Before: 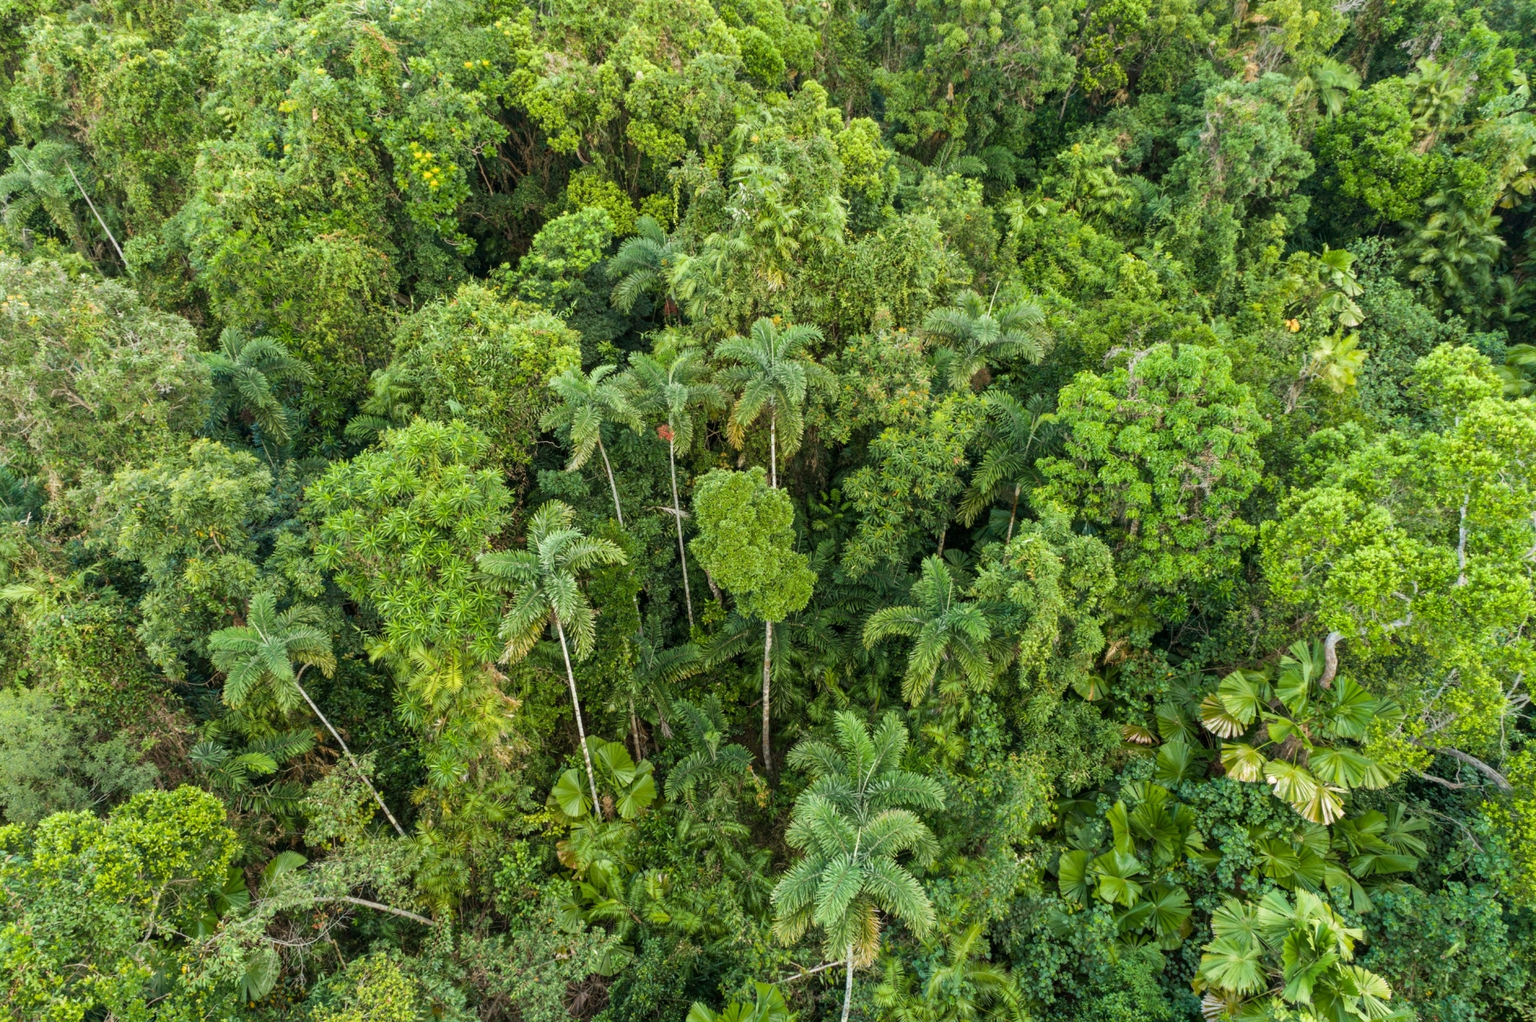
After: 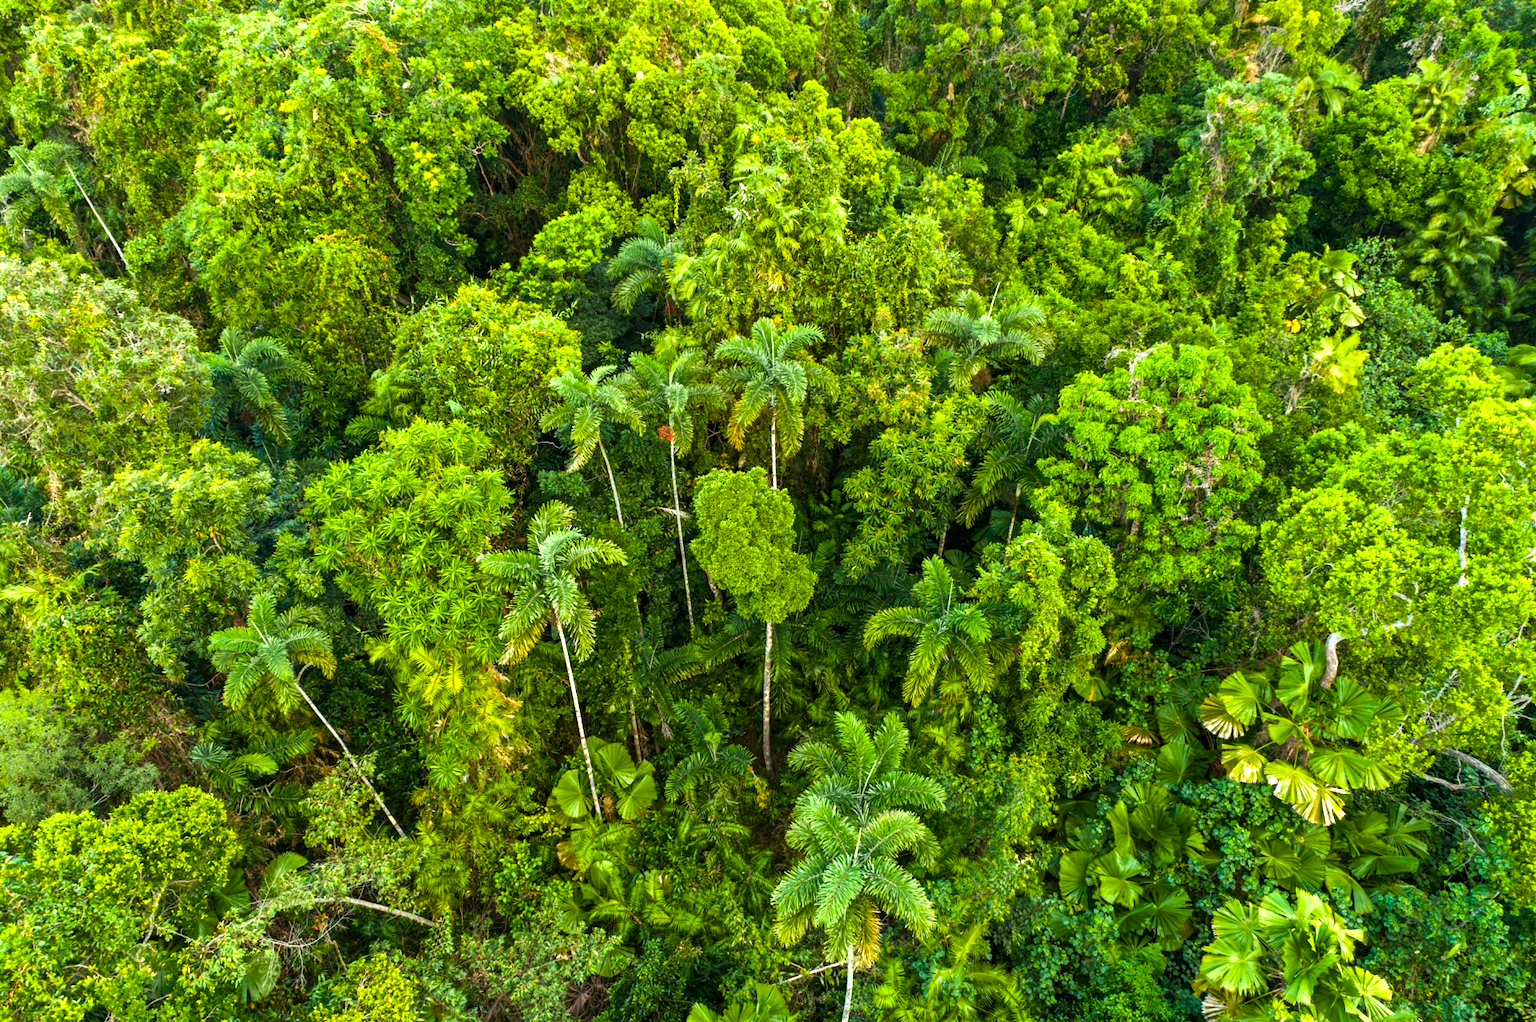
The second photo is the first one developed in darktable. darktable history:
crop: left 0.048%
color balance rgb: perceptual saturation grading › global saturation 36.267%, perceptual brilliance grading › global brilliance 21.344%, perceptual brilliance grading › shadows -35.139%, global vibrance 20%
